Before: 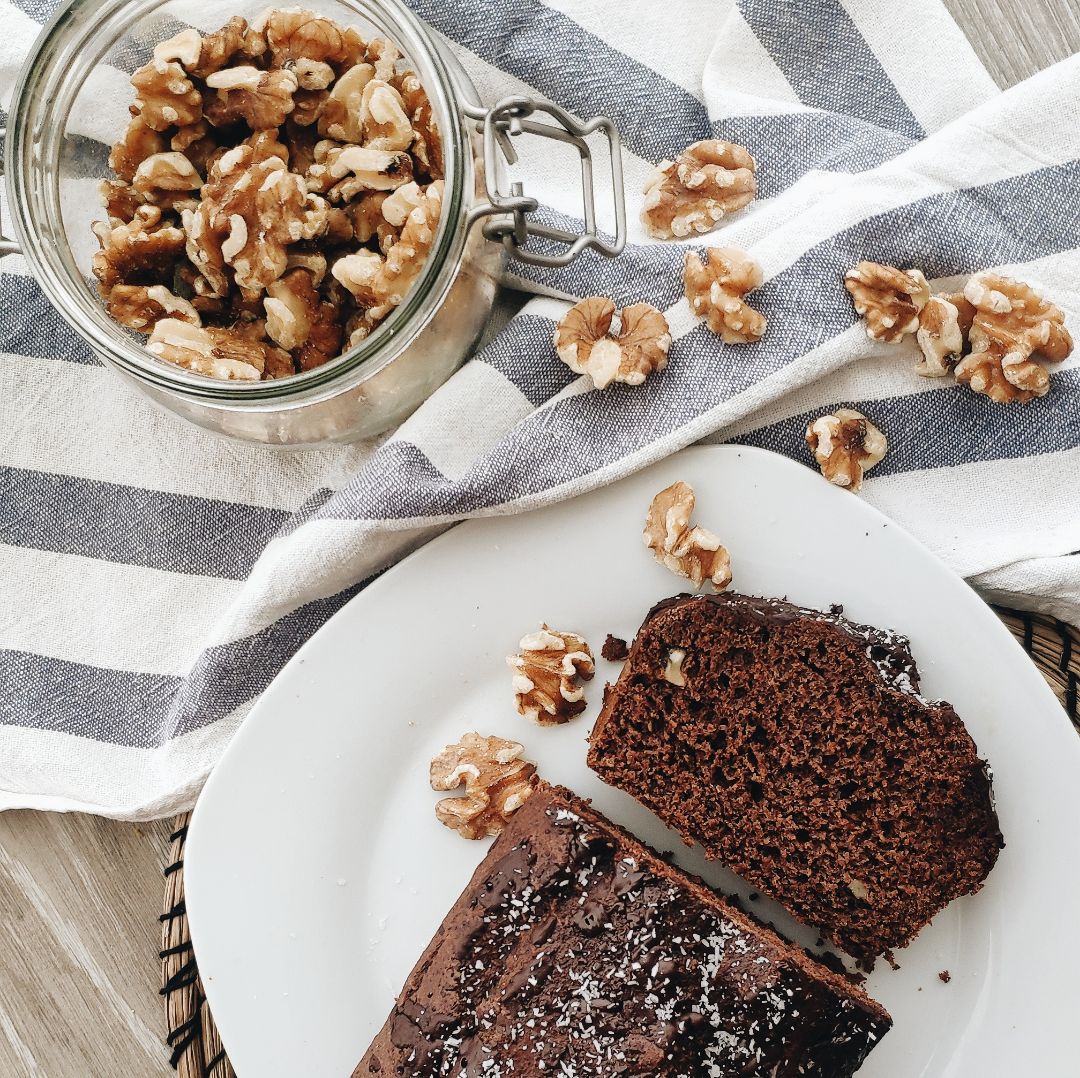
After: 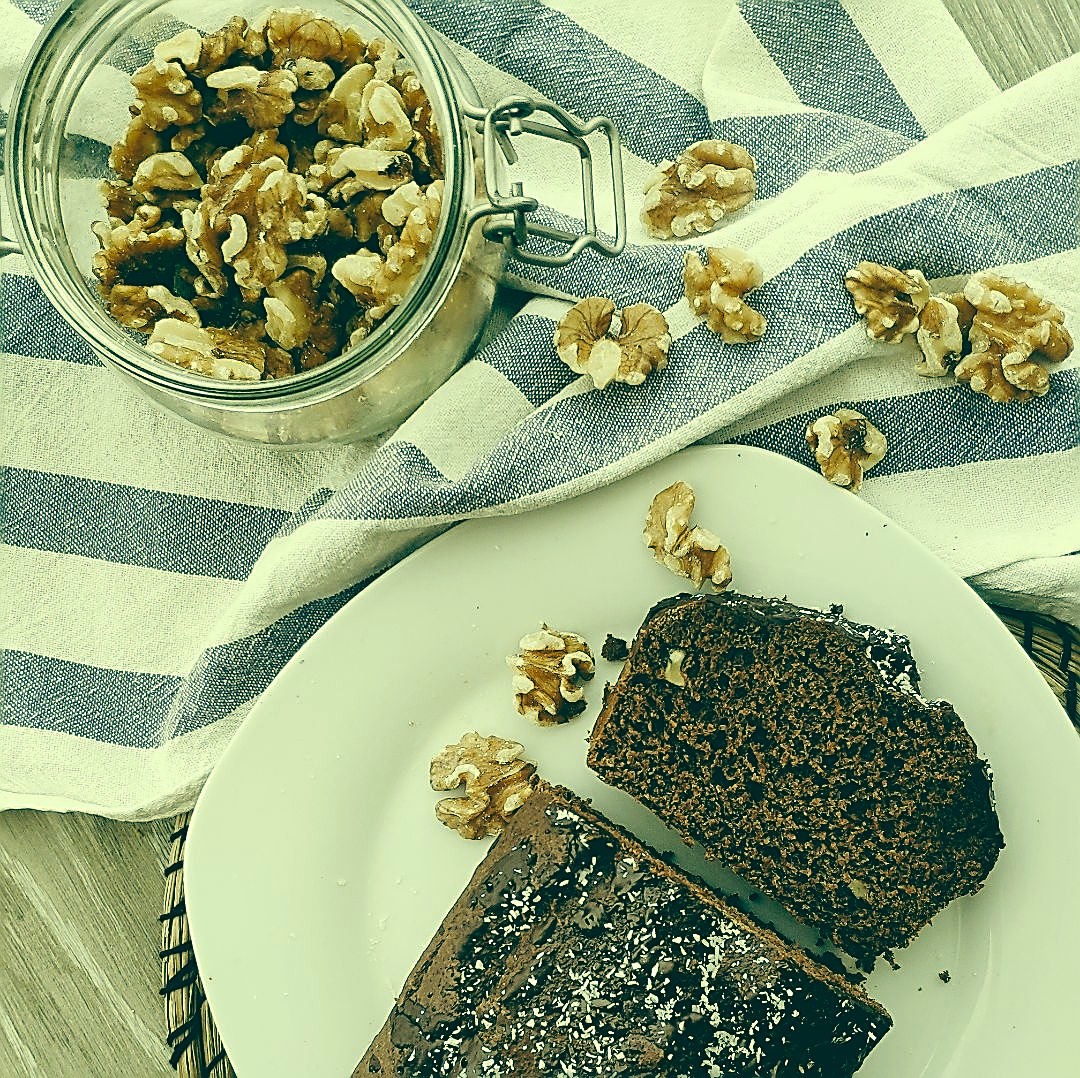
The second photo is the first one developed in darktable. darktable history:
color correction: highlights a* 1.83, highlights b* 34.02, shadows a* -36.68, shadows b* -5.48
color balance: lift [1.003, 0.993, 1.001, 1.007], gamma [1.018, 1.072, 0.959, 0.928], gain [0.974, 0.873, 1.031, 1.127]
sharpen: amount 0.901
